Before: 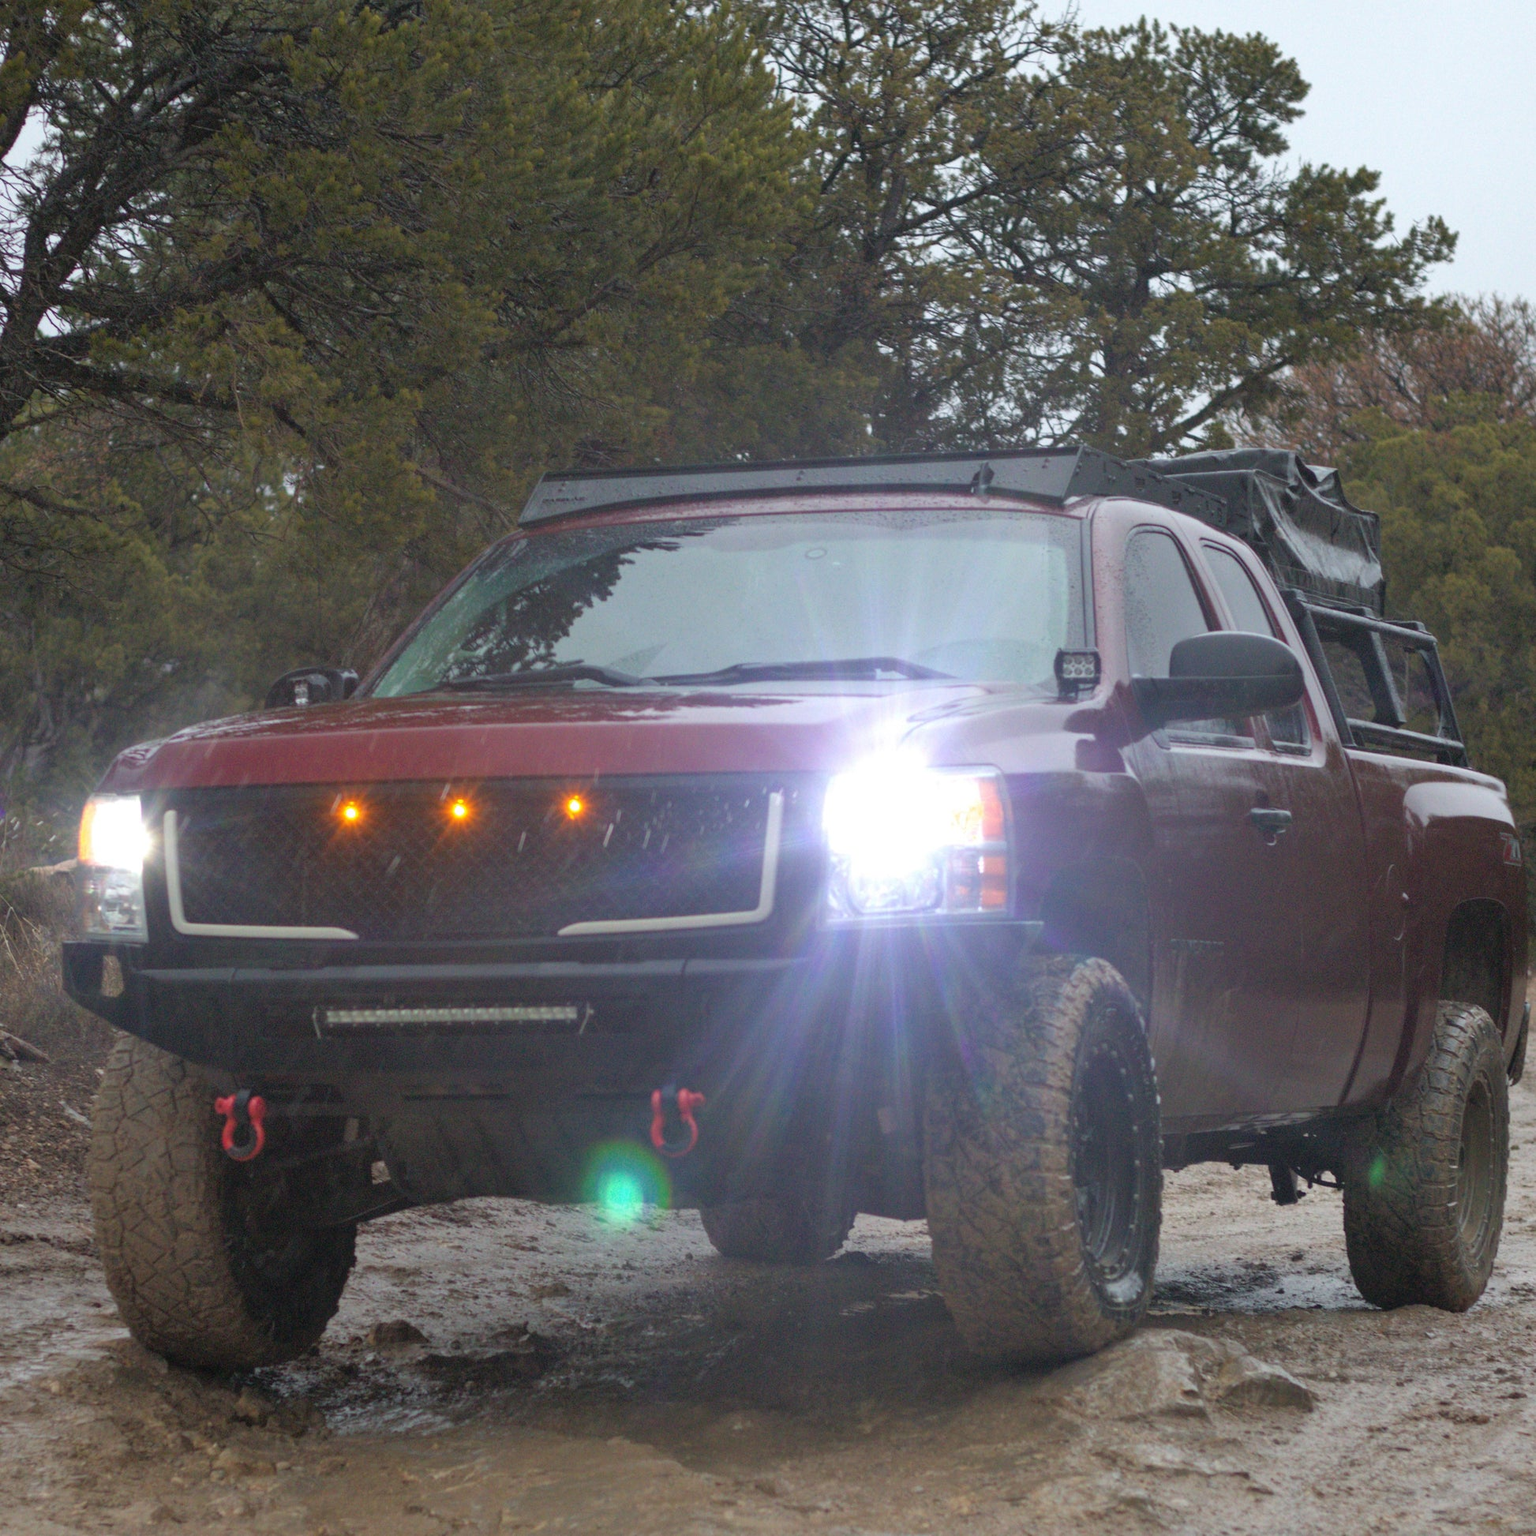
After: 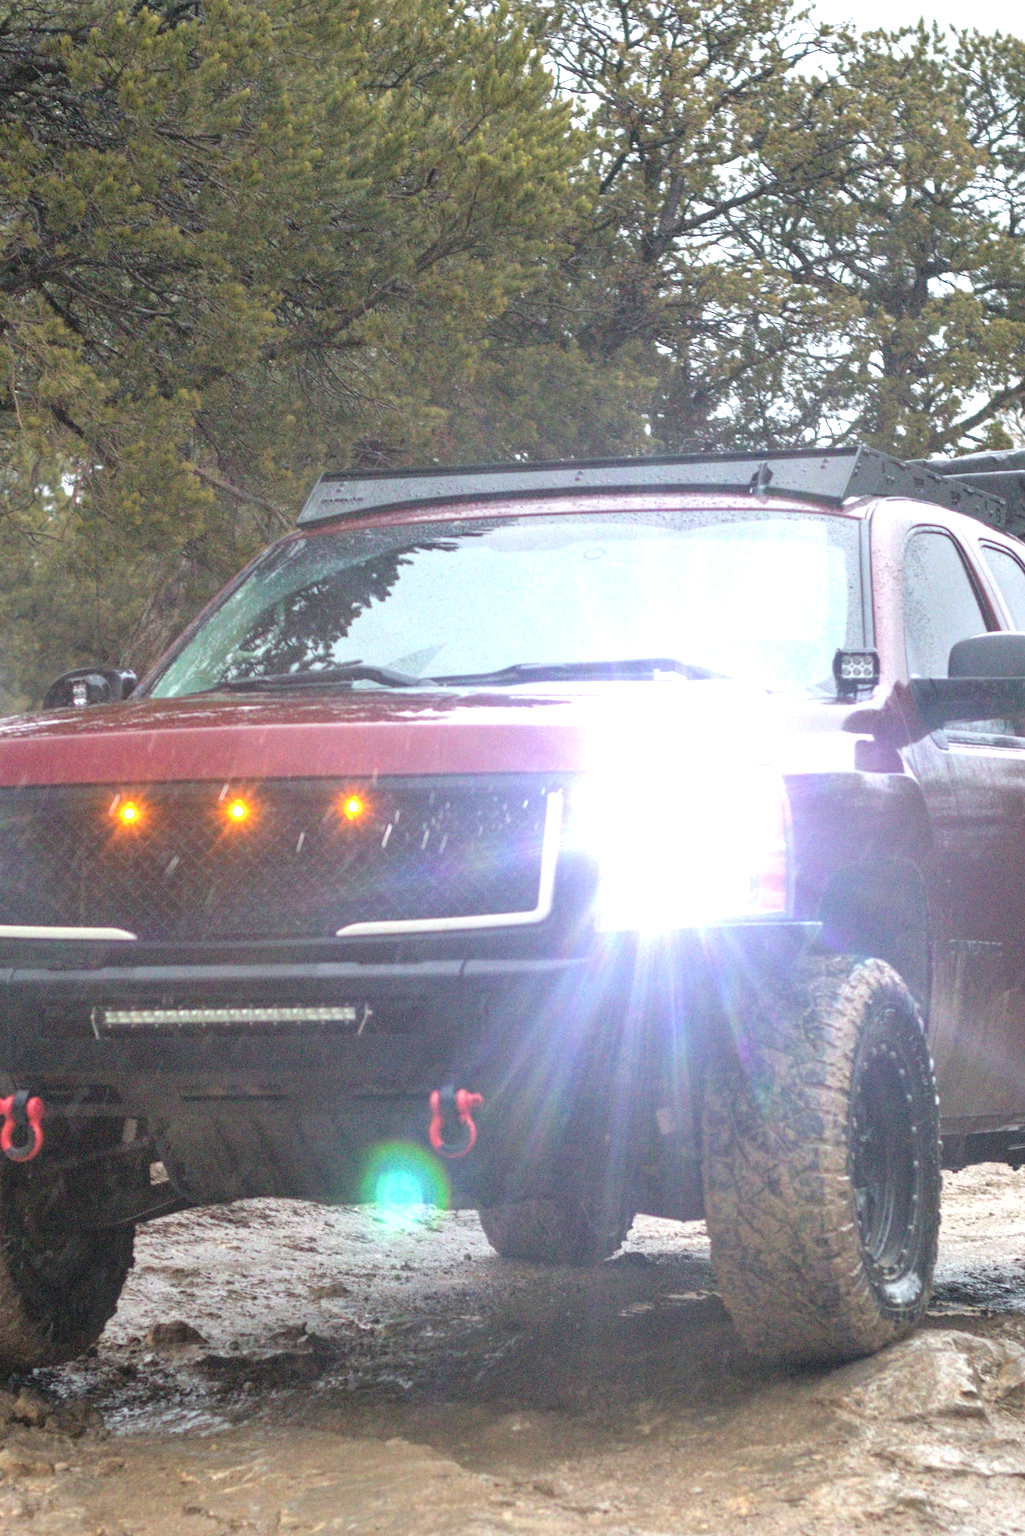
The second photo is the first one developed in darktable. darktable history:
crop and rotate: left 14.477%, right 18.814%
local contrast: on, module defaults
tone equalizer: smoothing diameter 24.96%, edges refinement/feathering 6.24, preserve details guided filter
exposure: black level correction 0, exposure 1.199 EV, compensate highlight preservation false
